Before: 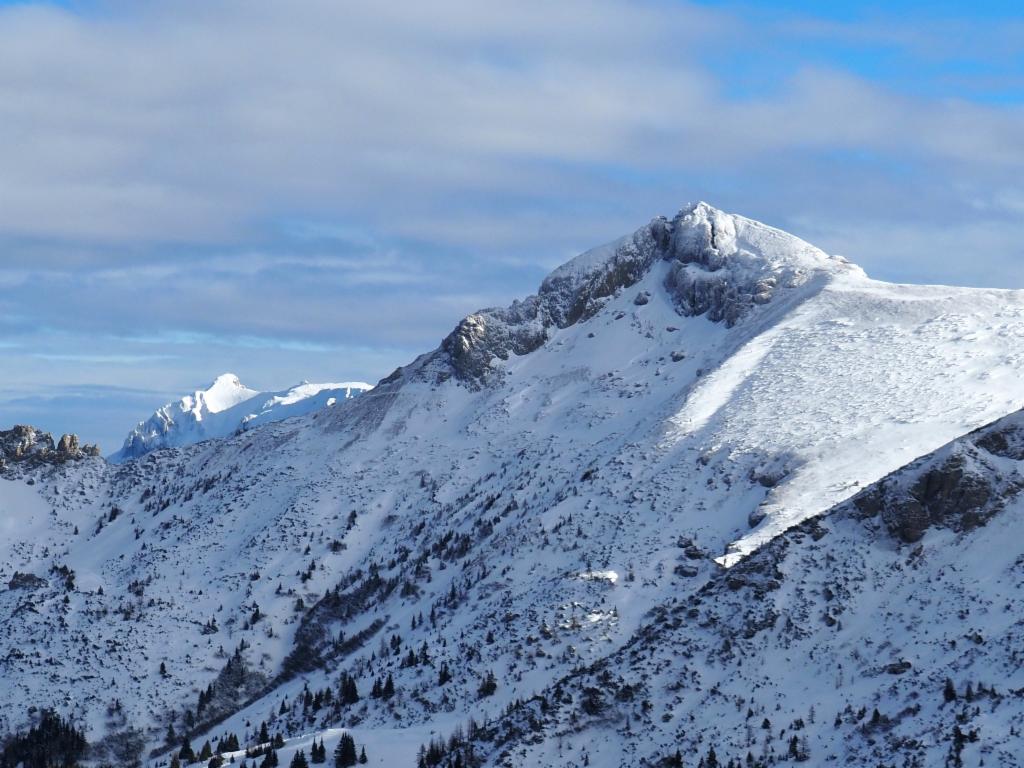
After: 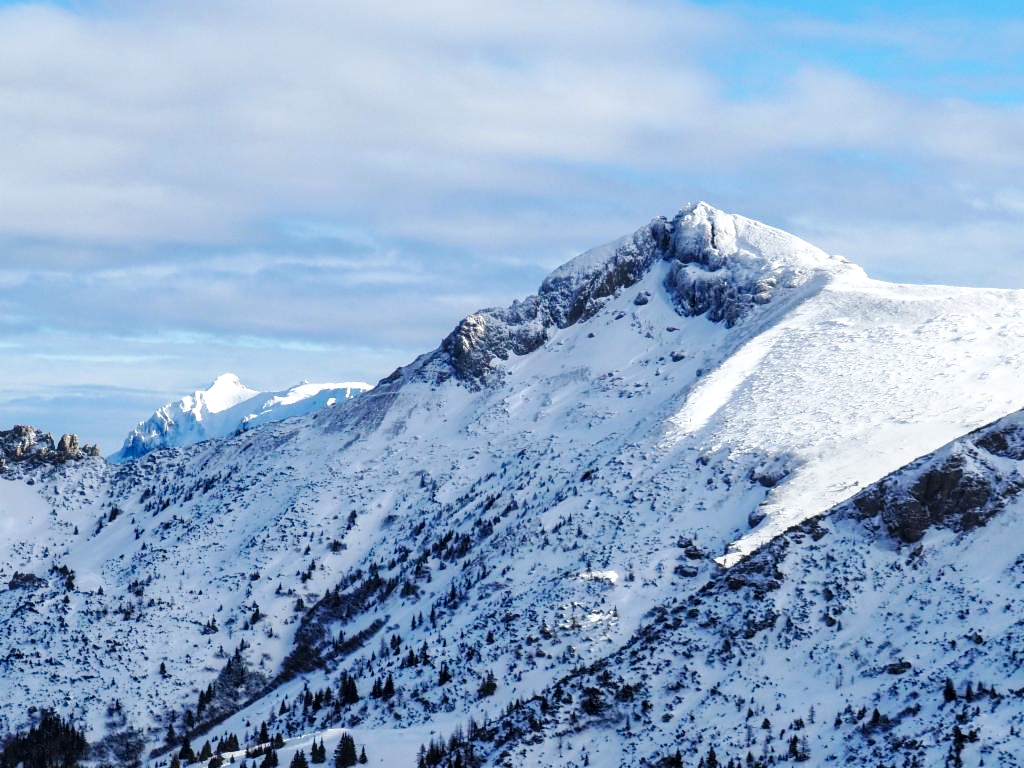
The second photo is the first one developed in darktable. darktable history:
local contrast: on, module defaults
exposure: black level correction 0, compensate exposure bias true, compensate highlight preservation false
base curve: curves: ch0 [(0, 0) (0.032, 0.025) (0.121, 0.166) (0.206, 0.329) (0.605, 0.79) (1, 1)], preserve colors none
